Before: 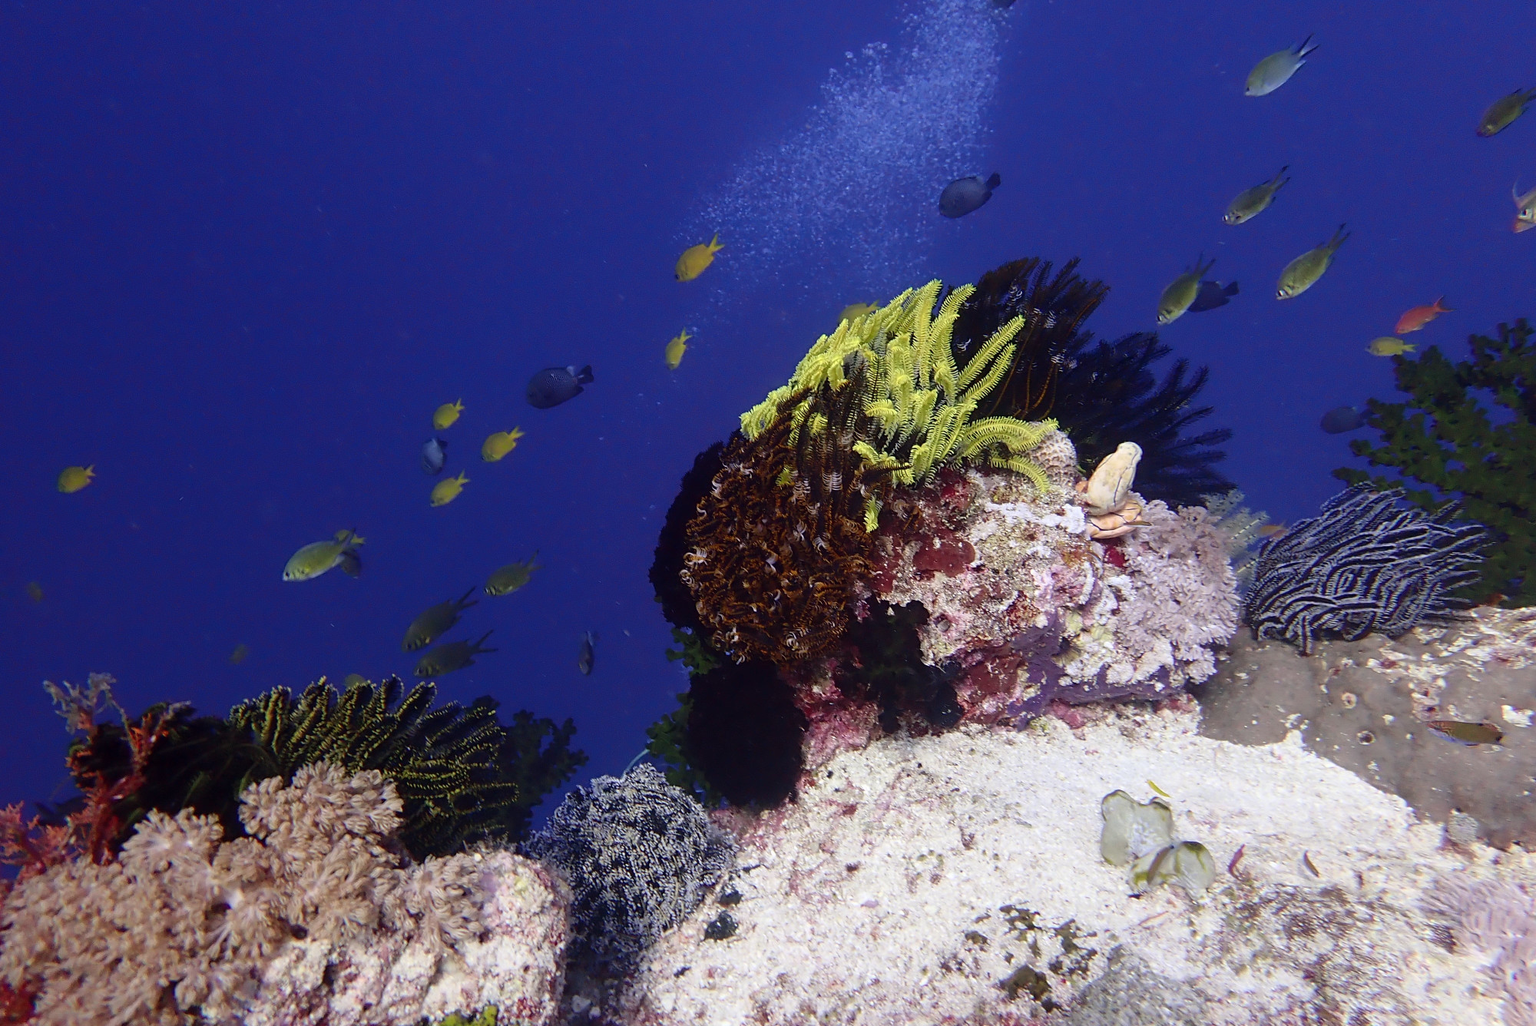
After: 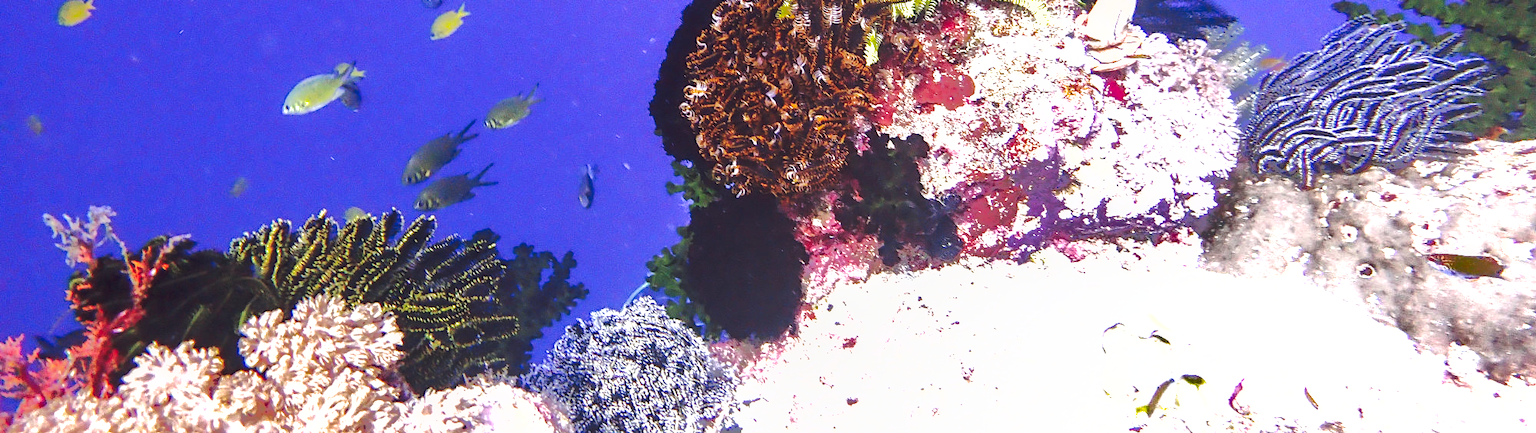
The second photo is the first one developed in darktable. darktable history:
crop: top 45.53%, bottom 12.194%
shadows and highlights: shadows -19.77, highlights -73.81
exposure: exposure 1.989 EV, compensate highlight preservation false
local contrast: on, module defaults
base curve: curves: ch0 [(0, 0) (0.472, 0.508) (1, 1)], preserve colors none
tone curve: curves: ch0 [(0, 0) (0.003, 0.077) (0.011, 0.089) (0.025, 0.105) (0.044, 0.122) (0.069, 0.134) (0.1, 0.151) (0.136, 0.171) (0.177, 0.198) (0.224, 0.23) (0.277, 0.273) (0.335, 0.343) (0.399, 0.422) (0.468, 0.508) (0.543, 0.601) (0.623, 0.695) (0.709, 0.782) (0.801, 0.866) (0.898, 0.934) (1, 1)], preserve colors none
tone equalizer: edges refinement/feathering 500, mask exposure compensation -1.57 EV, preserve details no
